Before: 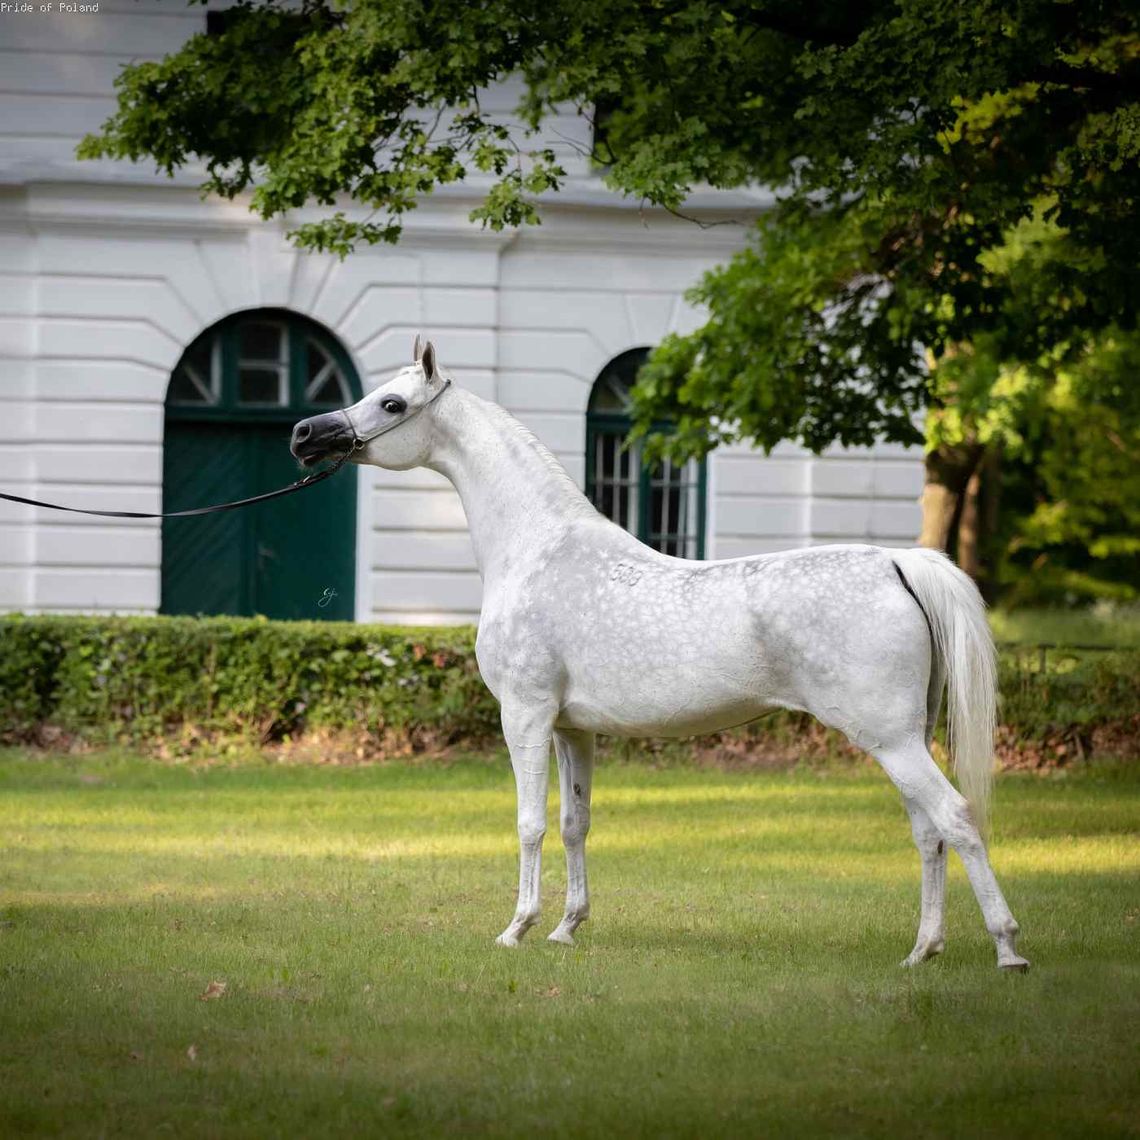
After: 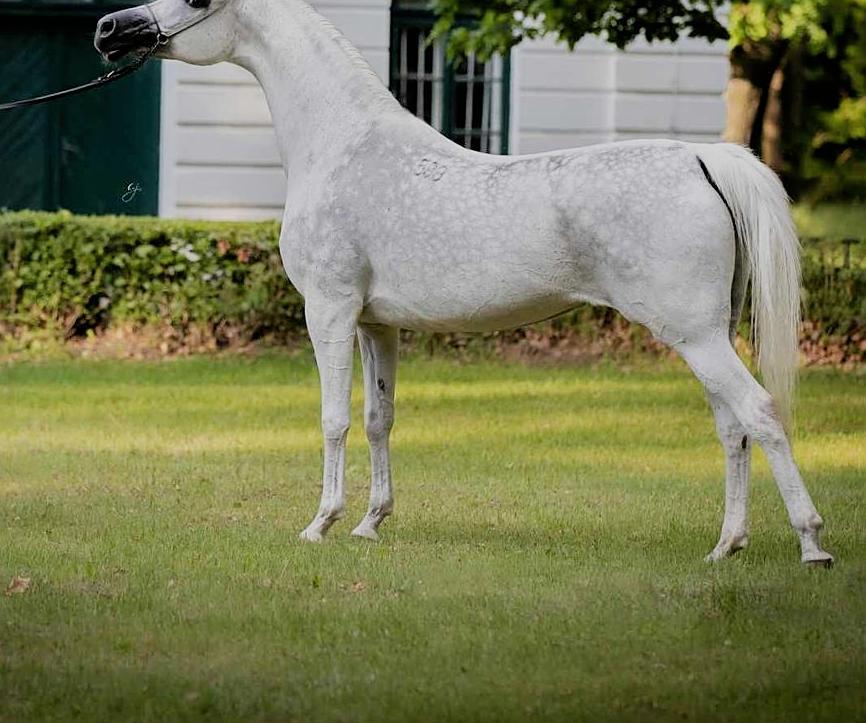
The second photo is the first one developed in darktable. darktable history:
sharpen: on, module defaults
shadows and highlights: shadows 24.25, highlights -77.94, soften with gaussian
filmic rgb: black relative exposure -7.65 EV, white relative exposure 4.56 EV, hardness 3.61
crop and rotate: left 17.197%, top 35.564%, right 6.787%, bottom 0.944%
